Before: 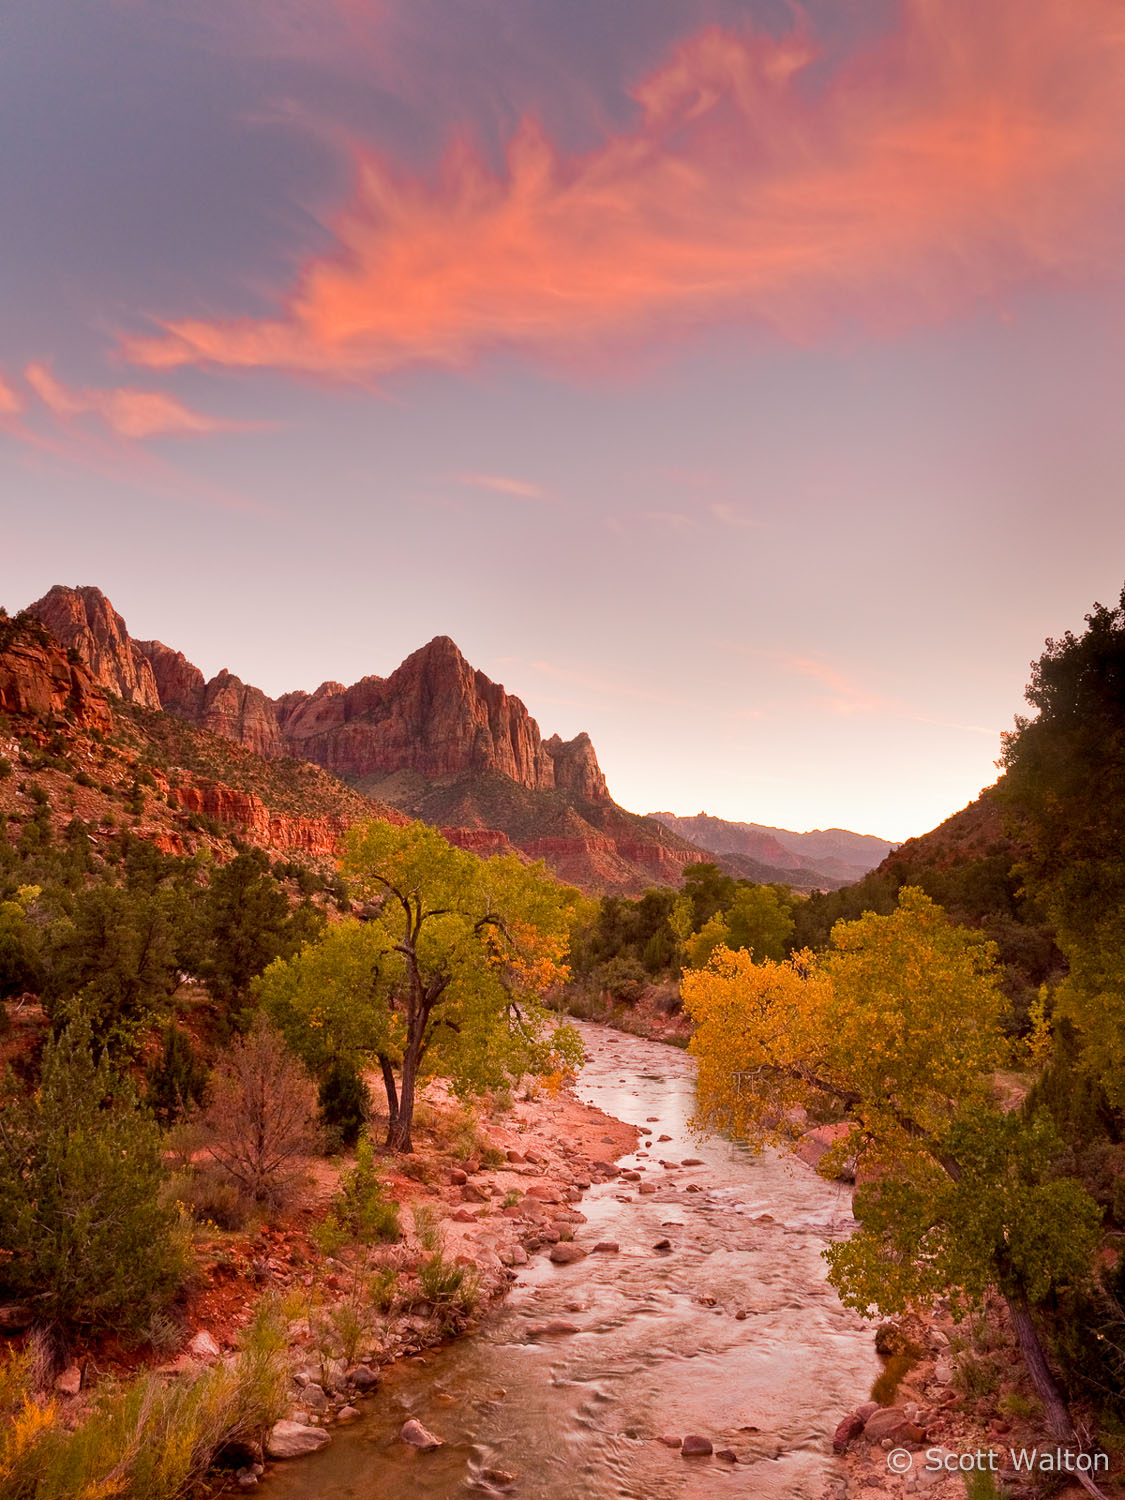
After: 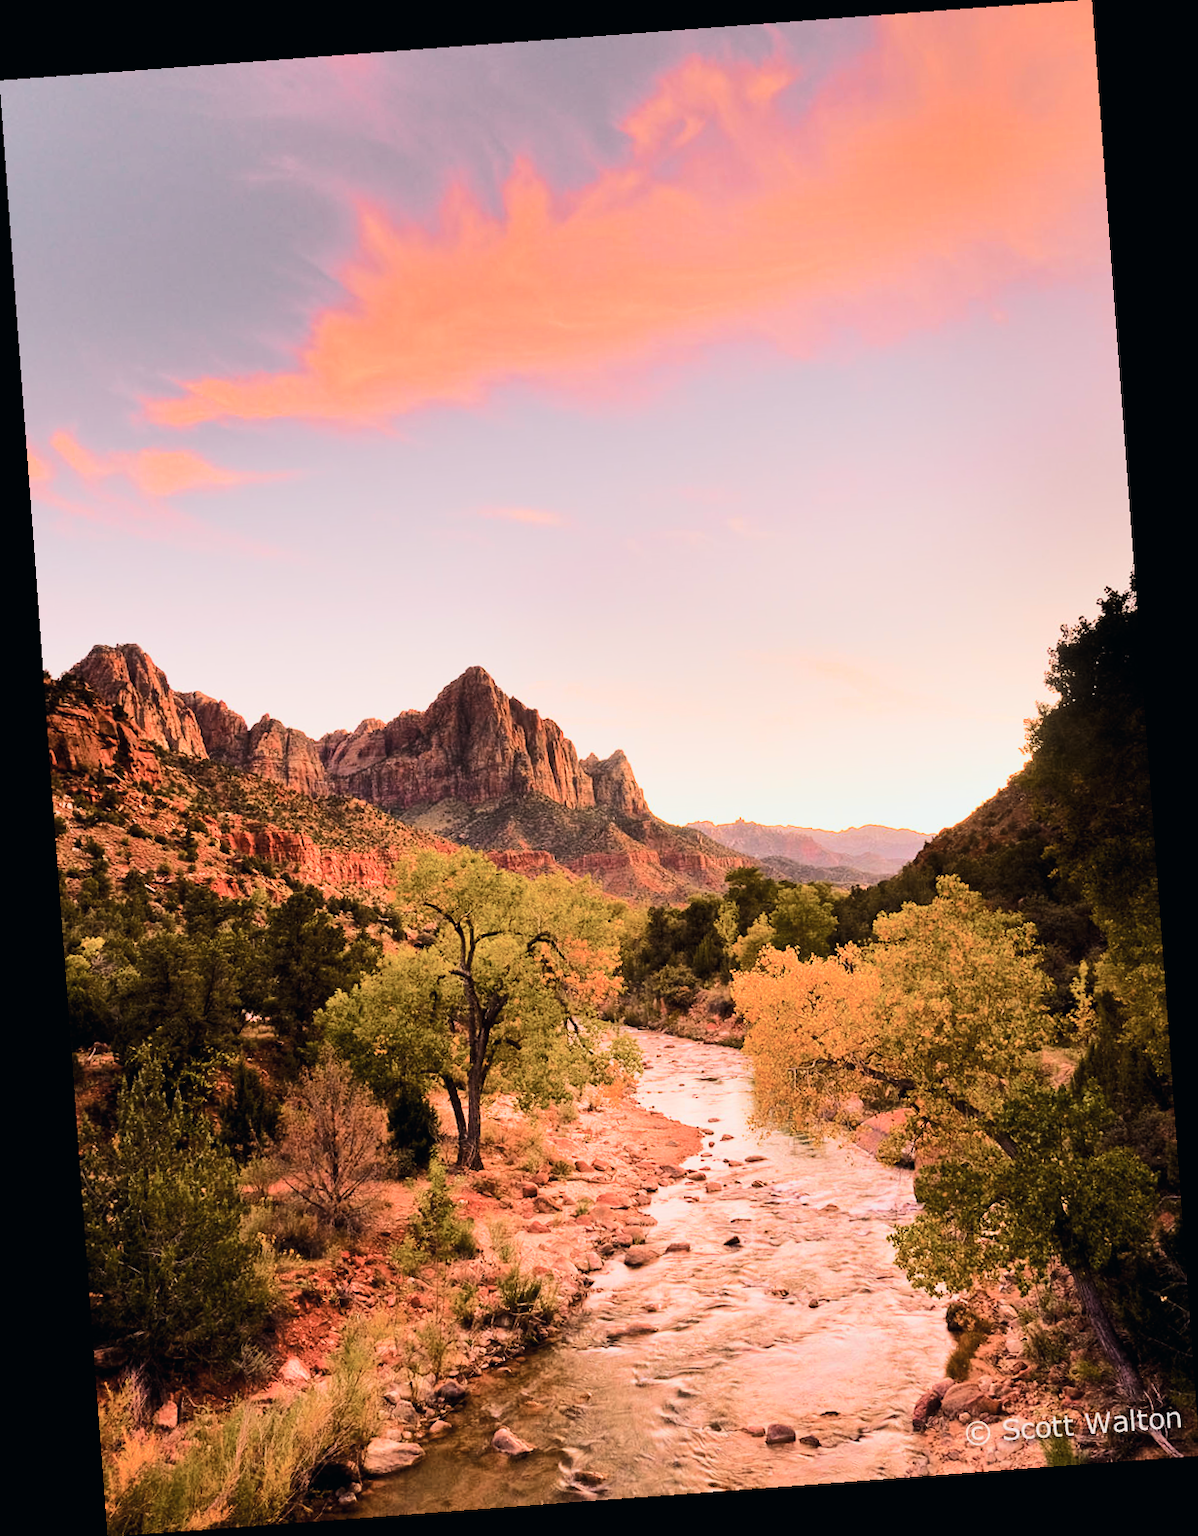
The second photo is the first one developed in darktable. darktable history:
tone curve: curves: ch0 [(0, 0) (0.035, 0.017) (0.131, 0.108) (0.279, 0.279) (0.476, 0.554) (0.617, 0.693) (0.704, 0.77) (0.801, 0.854) (0.895, 0.927) (1, 0.976)]; ch1 [(0, 0) (0.318, 0.278) (0.444, 0.427) (0.493, 0.488) (0.508, 0.502) (0.534, 0.526) (0.562, 0.555) (0.645, 0.648) (0.746, 0.764) (1, 1)]; ch2 [(0, 0) (0.316, 0.292) (0.381, 0.37) (0.423, 0.448) (0.476, 0.482) (0.502, 0.495) (0.522, 0.518) (0.533, 0.532) (0.593, 0.622) (0.634, 0.663) (0.7, 0.7) (0.861, 0.808) (1, 0.951)], color space Lab, independent channels, preserve colors none
exposure: black level correction -0.015, compensate highlight preservation false
rotate and perspective: rotation -4.25°, automatic cropping off
filmic rgb: black relative exposure -7.65 EV, white relative exposure 4.56 EV, hardness 3.61, color science v6 (2022)
tone equalizer: -8 EV -1.08 EV, -7 EV -1.01 EV, -6 EV -0.867 EV, -5 EV -0.578 EV, -3 EV 0.578 EV, -2 EV 0.867 EV, -1 EV 1.01 EV, +0 EV 1.08 EV, edges refinement/feathering 500, mask exposure compensation -1.57 EV, preserve details no
